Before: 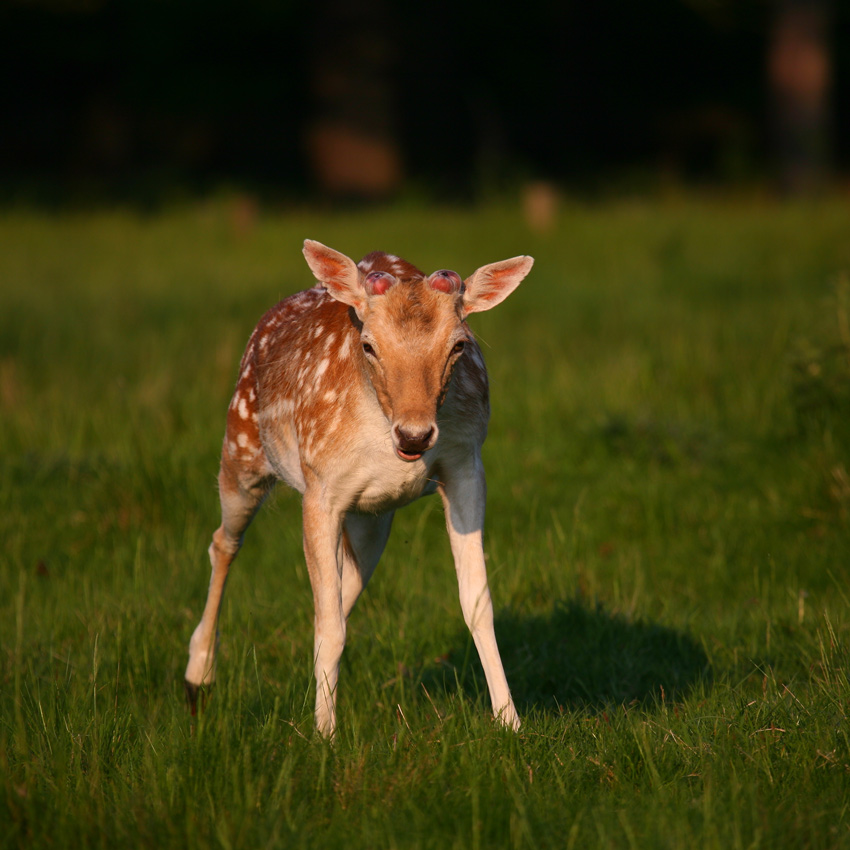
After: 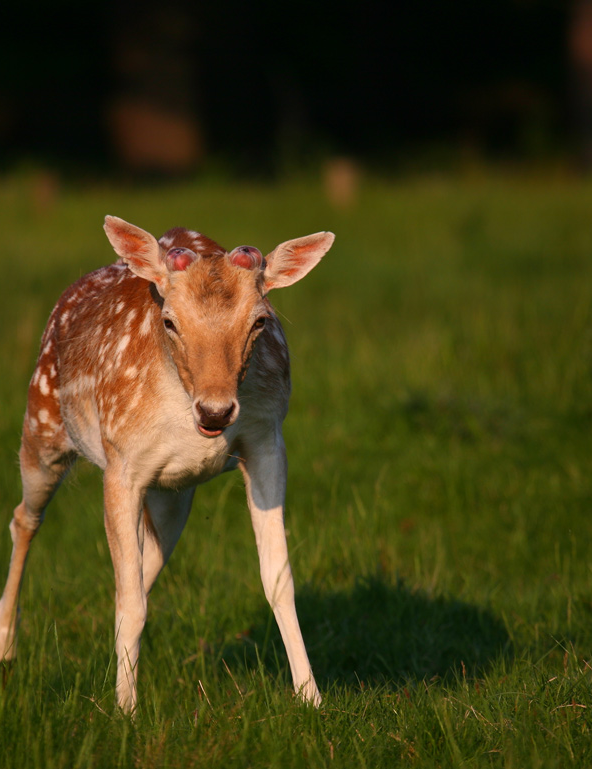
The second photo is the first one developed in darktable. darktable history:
crop and rotate: left 23.579%, top 2.871%, right 6.669%, bottom 6.546%
